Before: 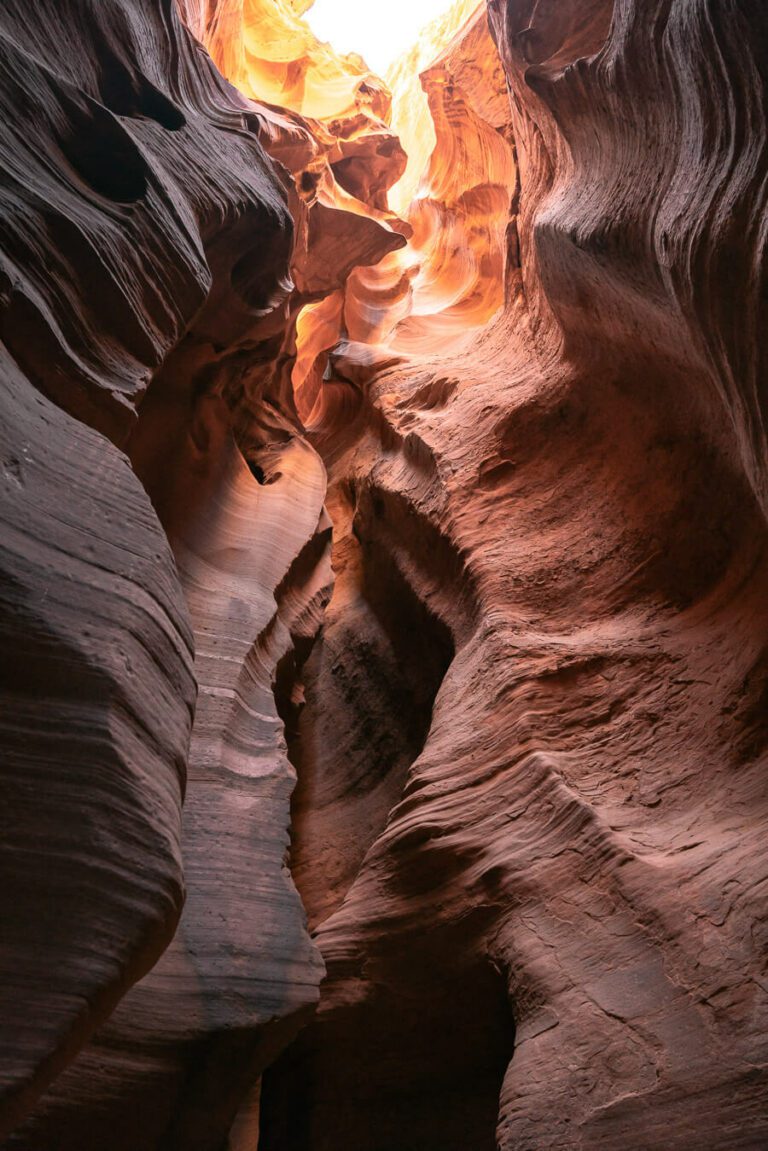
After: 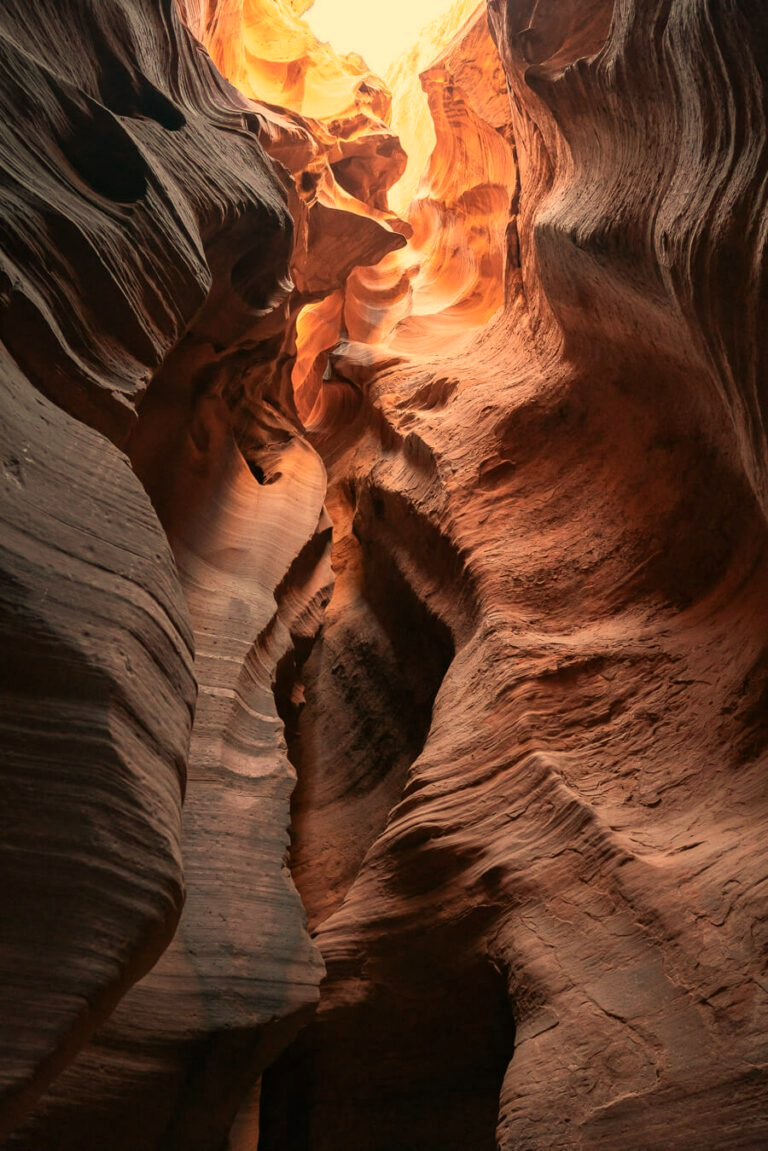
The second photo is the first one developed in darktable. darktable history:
white balance: red 1.08, blue 0.791
exposure: exposure -0.177 EV, compensate highlight preservation false
